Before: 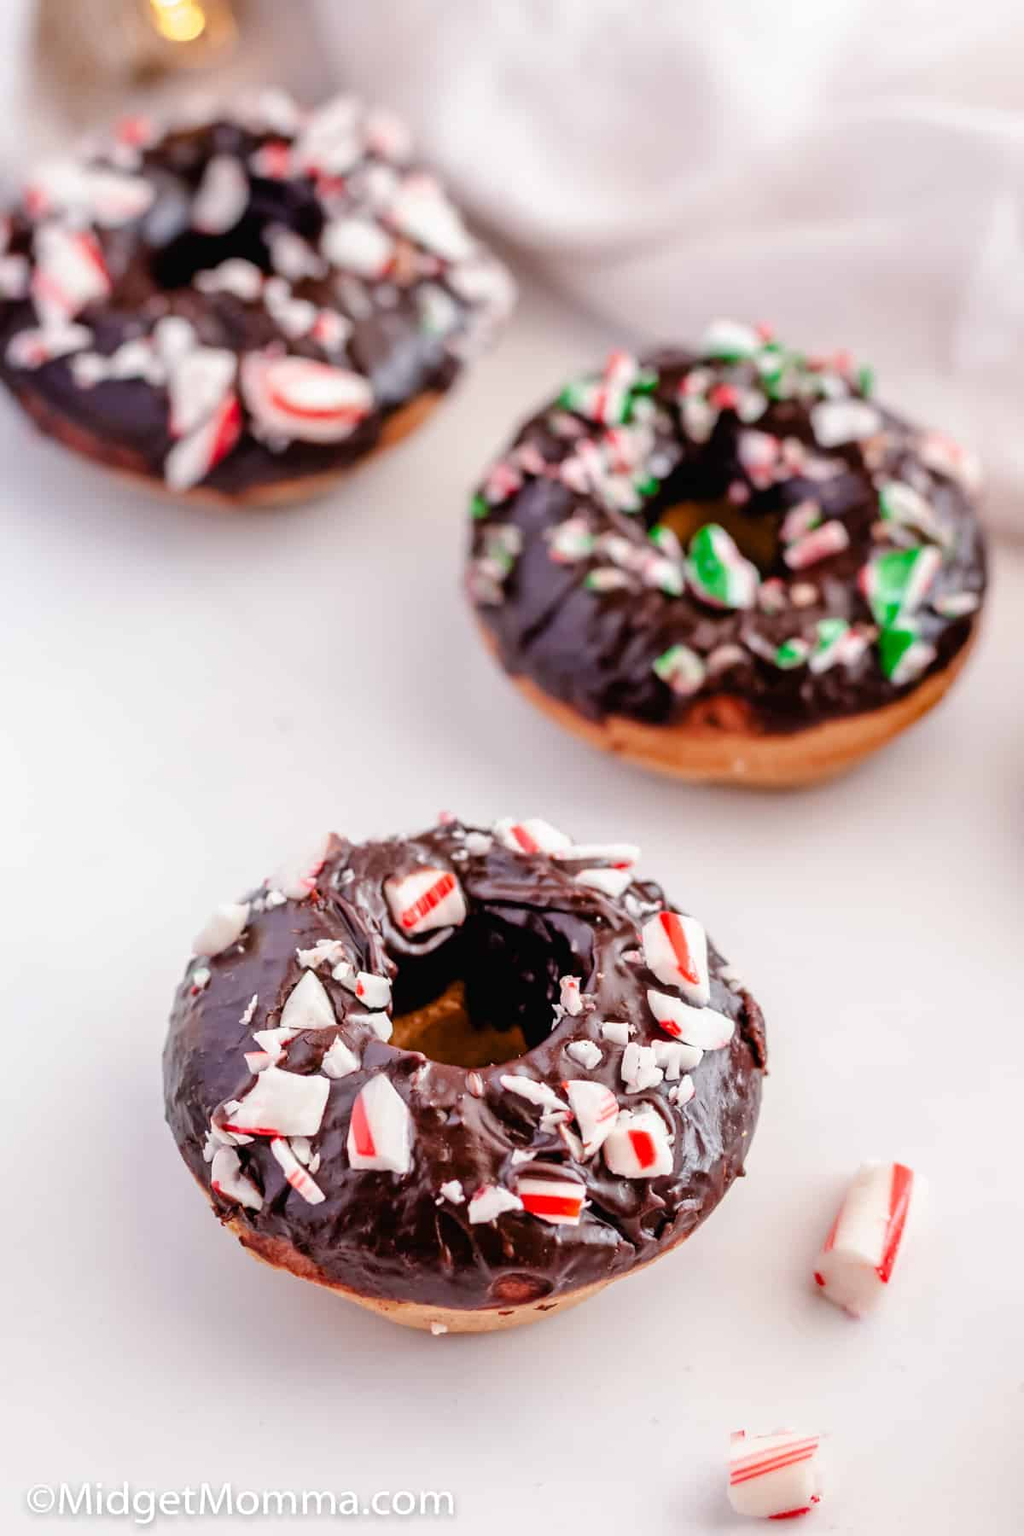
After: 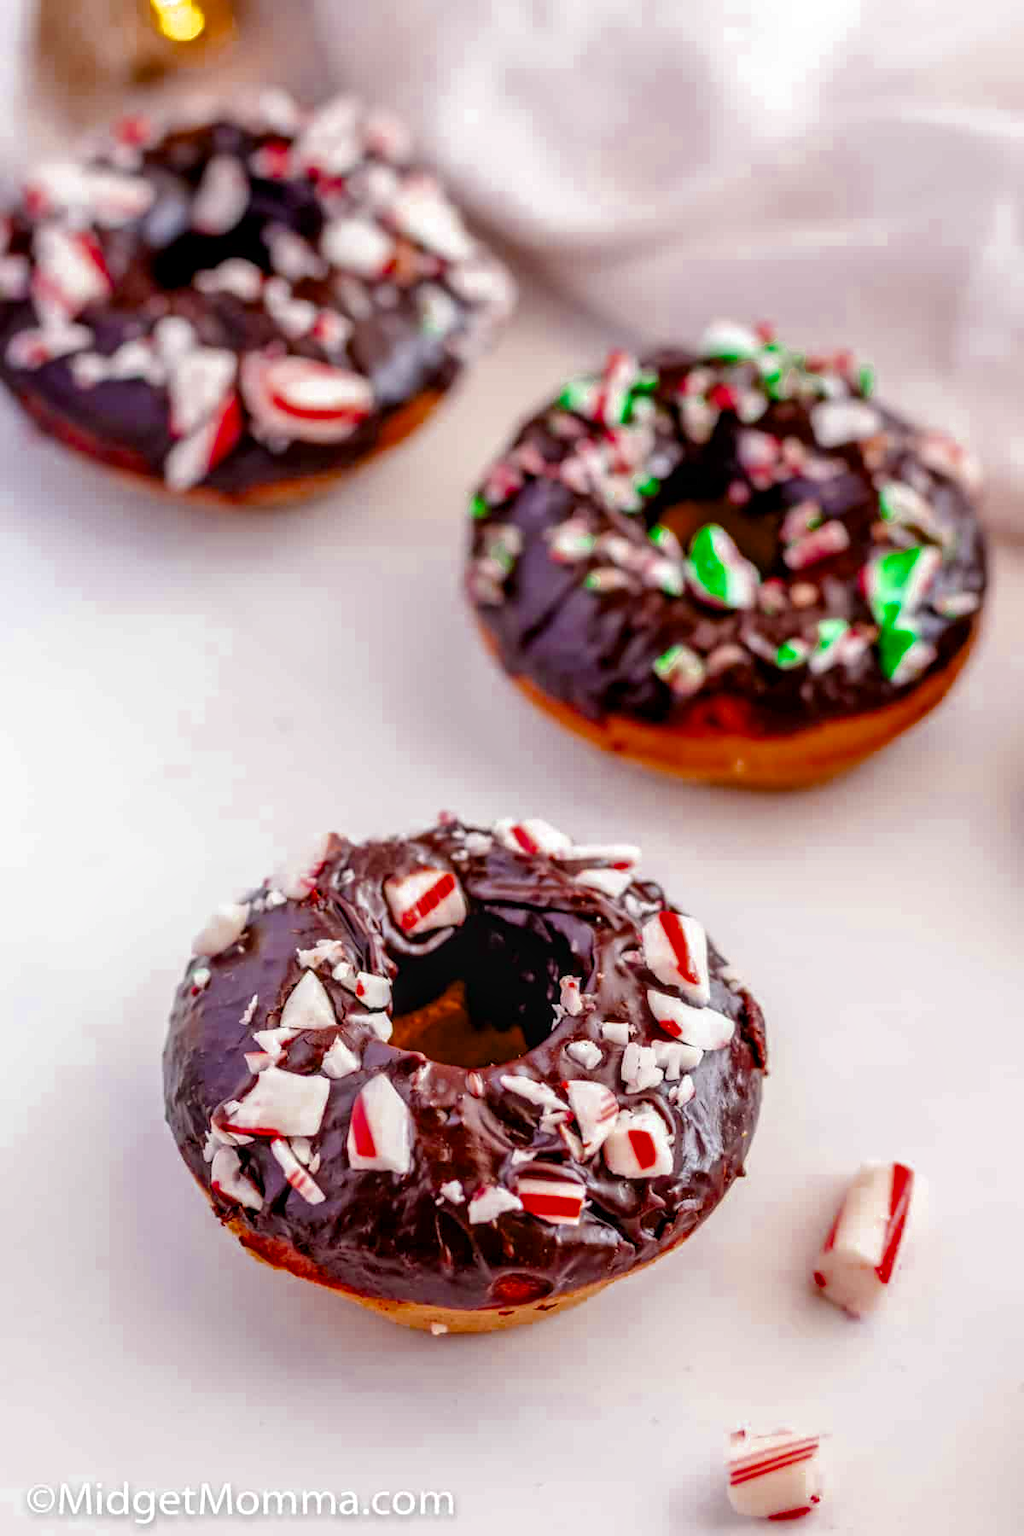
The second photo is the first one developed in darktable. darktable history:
local contrast: detail 130%
color balance rgb: linear chroma grading › global chroma 15%, perceptual saturation grading › global saturation 30%
color zones: curves: ch0 [(0.11, 0.396) (0.195, 0.36) (0.25, 0.5) (0.303, 0.412) (0.357, 0.544) (0.75, 0.5) (0.967, 0.328)]; ch1 [(0, 0.468) (0.112, 0.512) (0.202, 0.6) (0.25, 0.5) (0.307, 0.352) (0.357, 0.544) (0.75, 0.5) (0.963, 0.524)]
